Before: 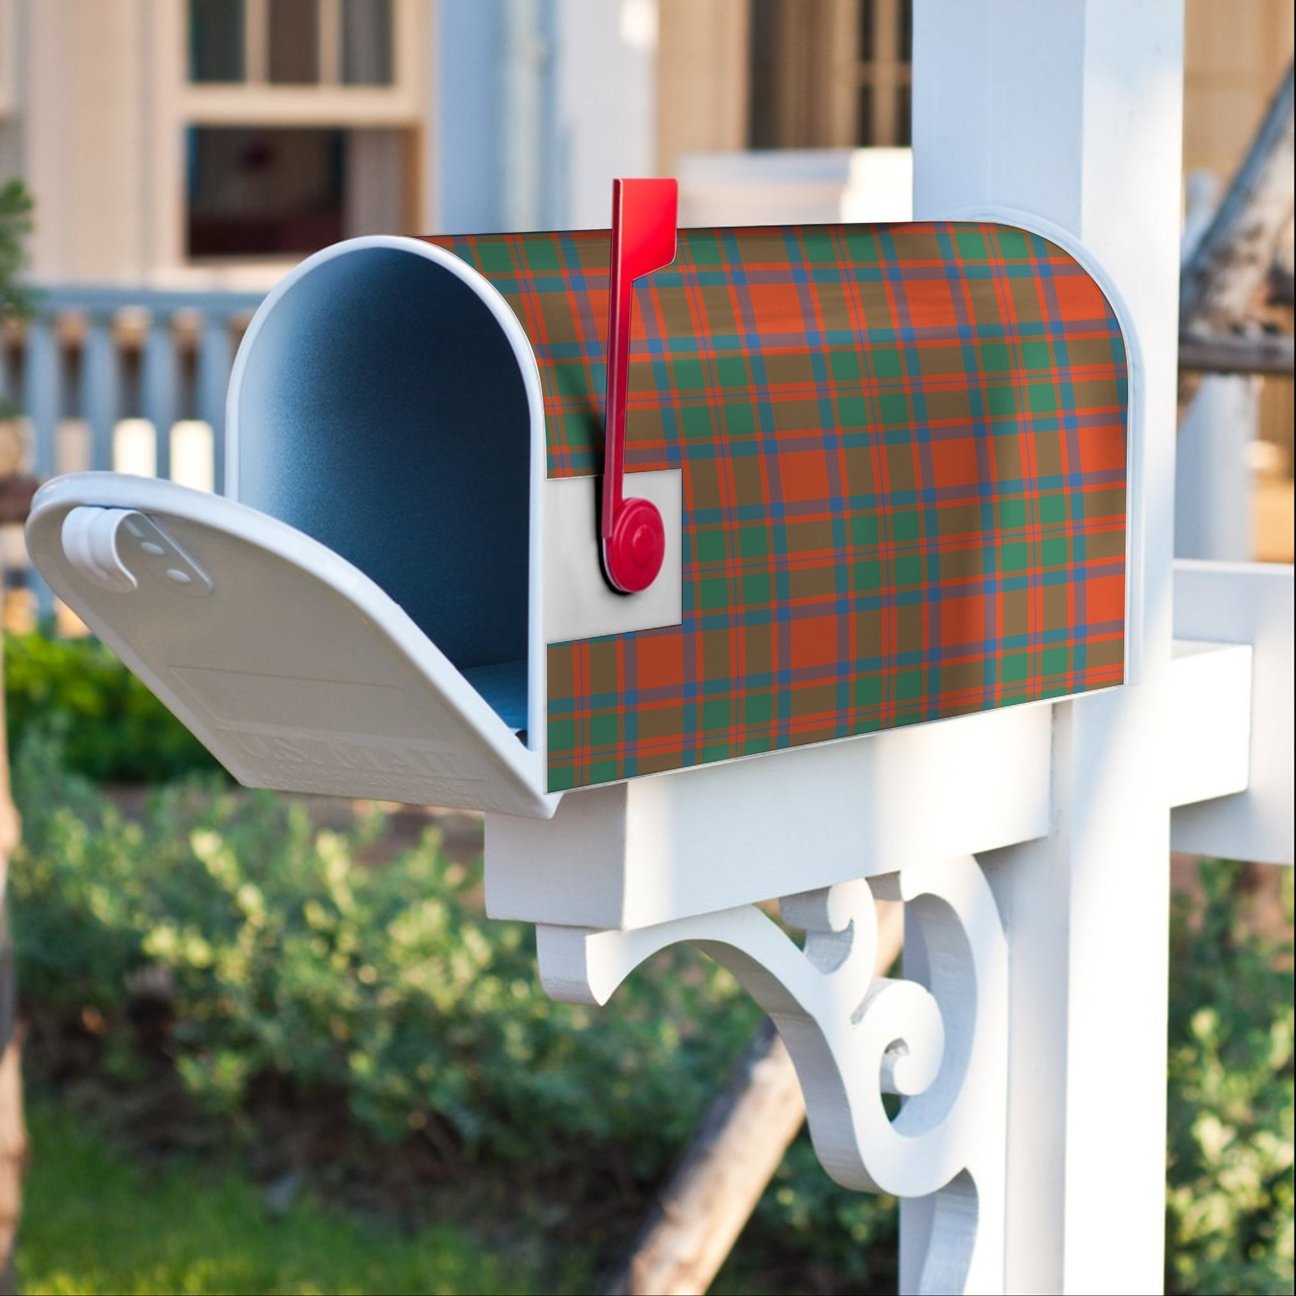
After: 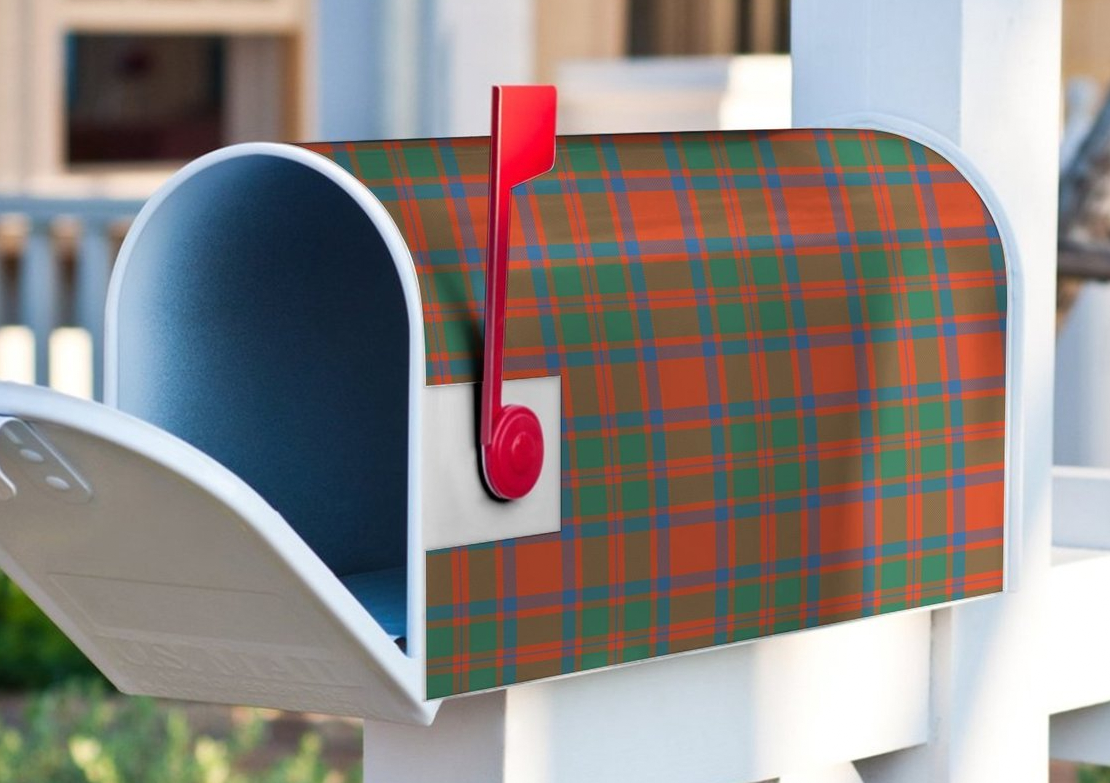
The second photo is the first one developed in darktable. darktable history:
white balance: emerald 1
crop and rotate: left 9.345%, top 7.22%, right 4.982%, bottom 32.331%
grain: coarseness 0.81 ISO, strength 1.34%, mid-tones bias 0%
